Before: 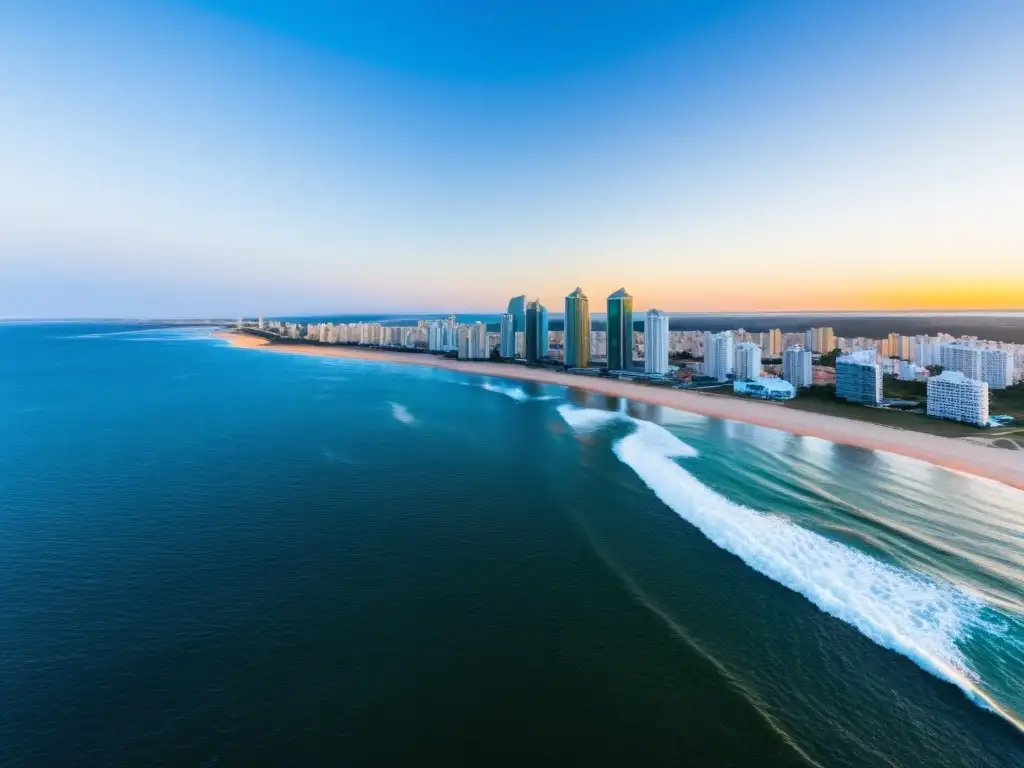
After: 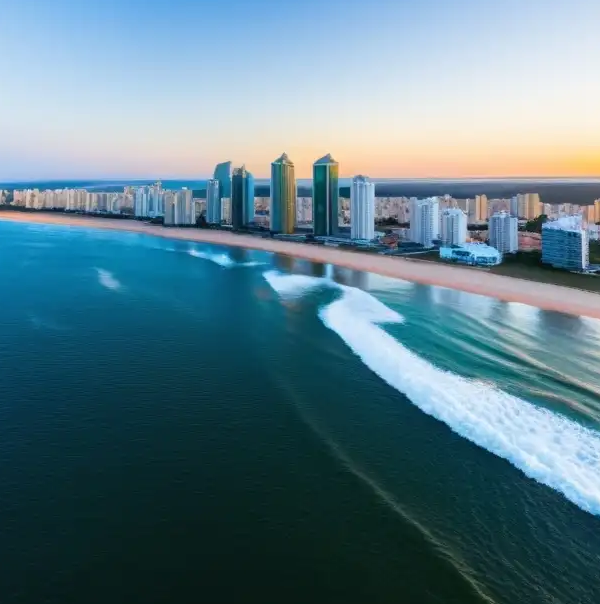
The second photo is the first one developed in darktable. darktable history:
crop and rotate: left 28.743%, top 17.533%, right 12.646%, bottom 3.712%
